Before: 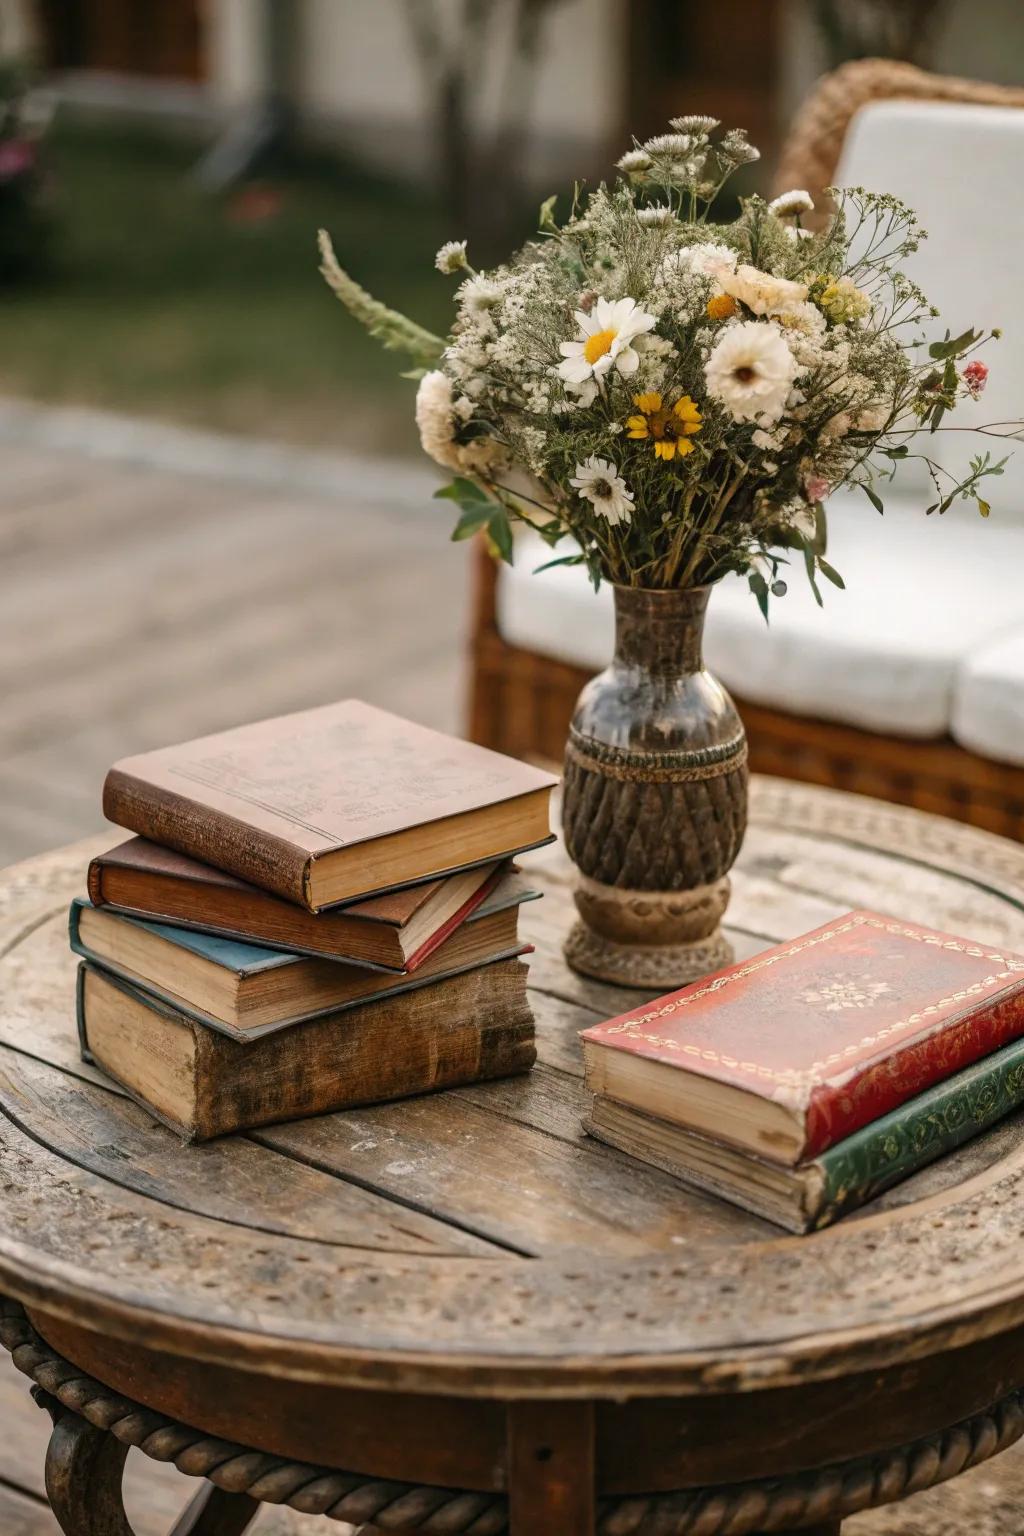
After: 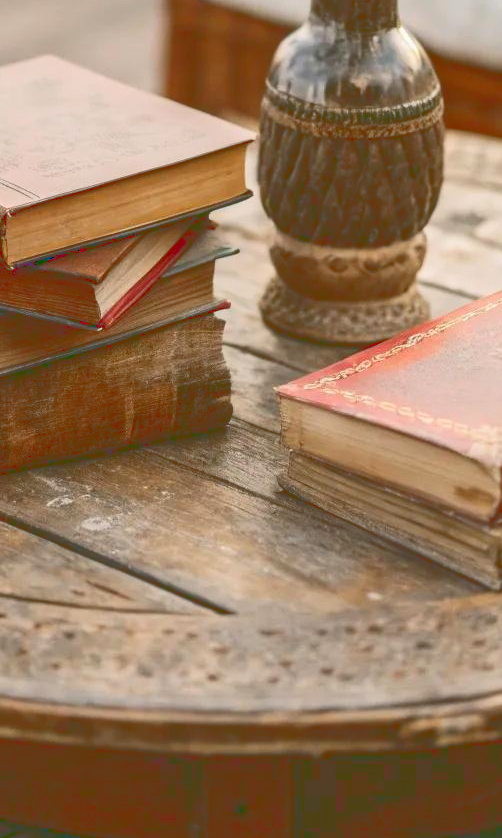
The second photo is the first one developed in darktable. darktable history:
crop: left 29.702%, top 41.928%, right 21.267%, bottom 3.475%
tone curve: curves: ch0 [(0, 0) (0.003, 0.273) (0.011, 0.276) (0.025, 0.276) (0.044, 0.28) (0.069, 0.283) (0.1, 0.288) (0.136, 0.293) (0.177, 0.302) (0.224, 0.321) (0.277, 0.349) (0.335, 0.393) (0.399, 0.448) (0.468, 0.51) (0.543, 0.589) (0.623, 0.677) (0.709, 0.761) (0.801, 0.839) (0.898, 0.909) (1, 1)], color space Lab, linked channels, preserve colors none
